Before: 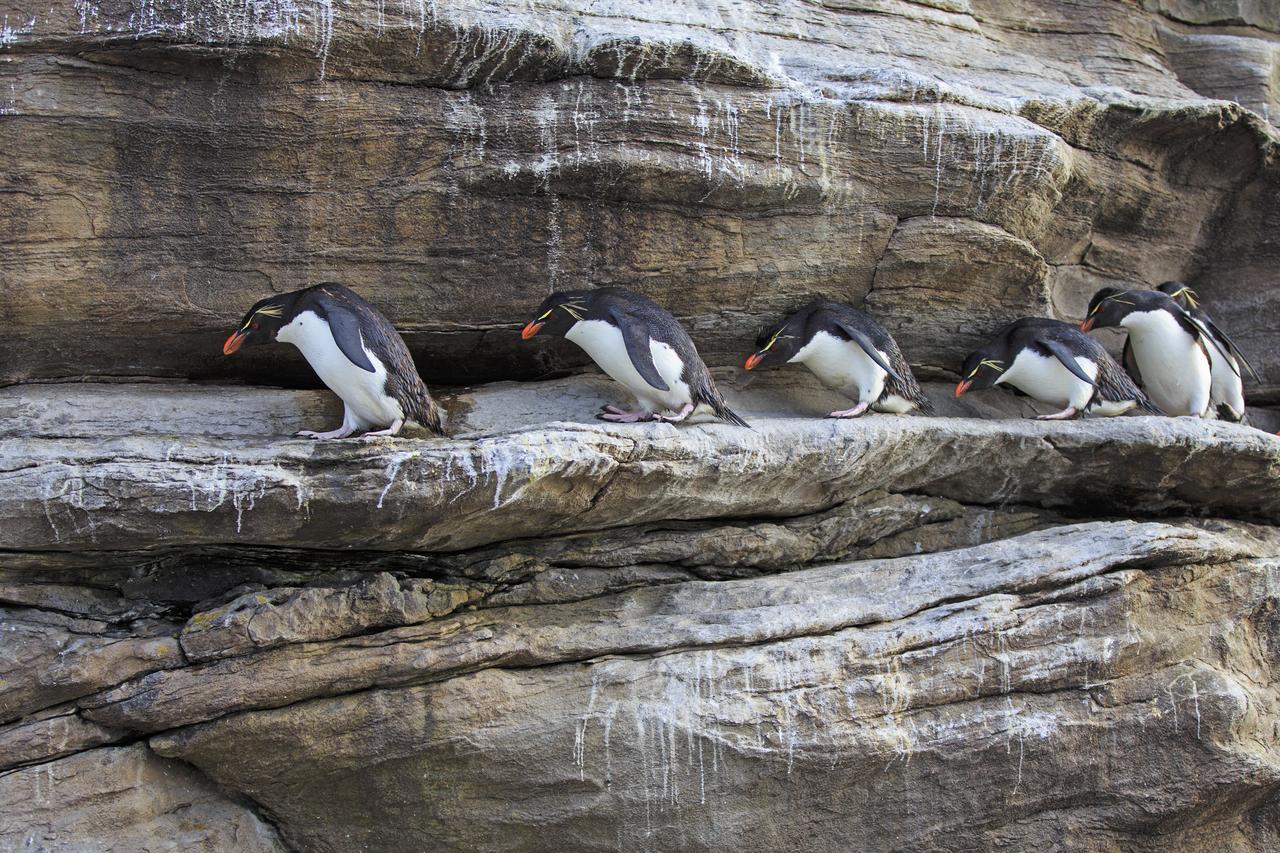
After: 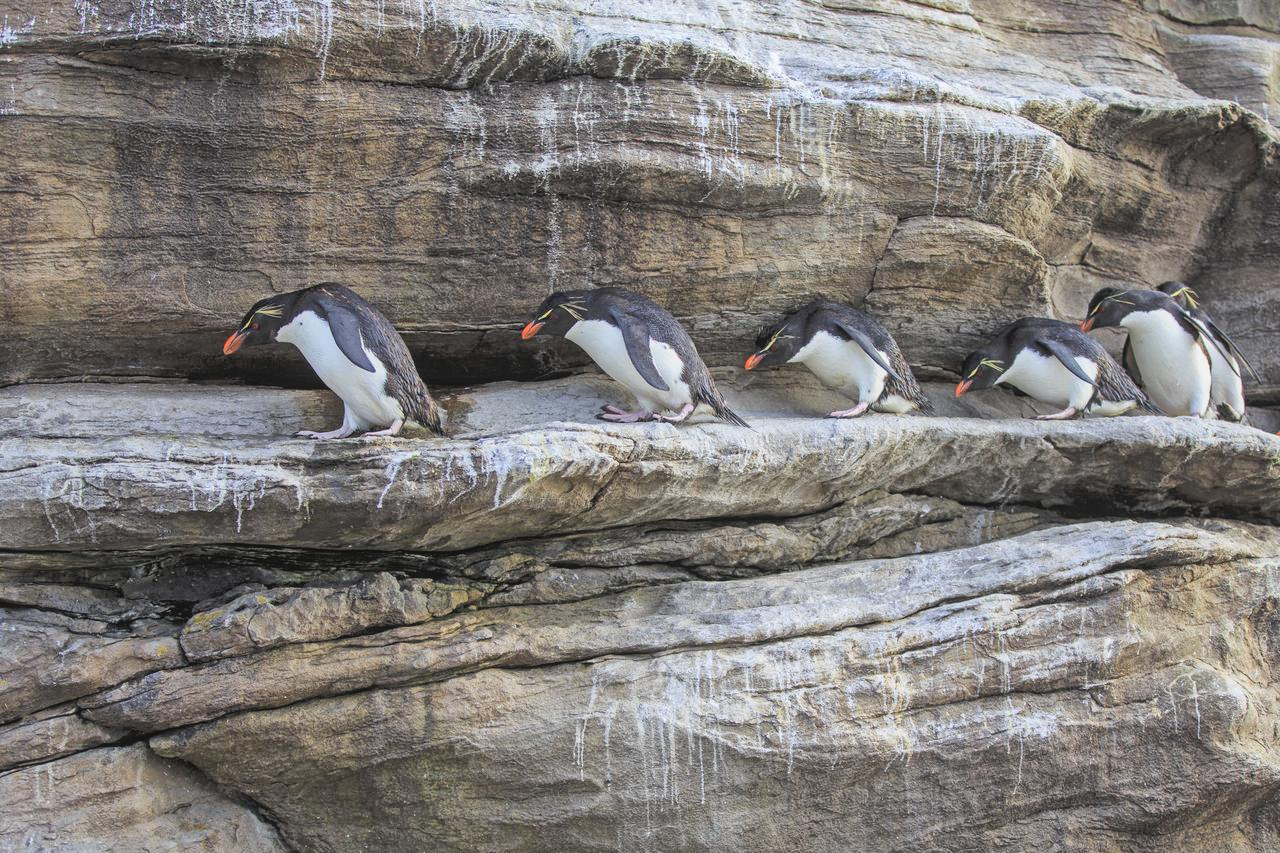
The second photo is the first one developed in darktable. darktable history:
local contrast: highlights 48%, shadows 0%, detail 100%
global tonemap: drago (1, 100), detail 1
